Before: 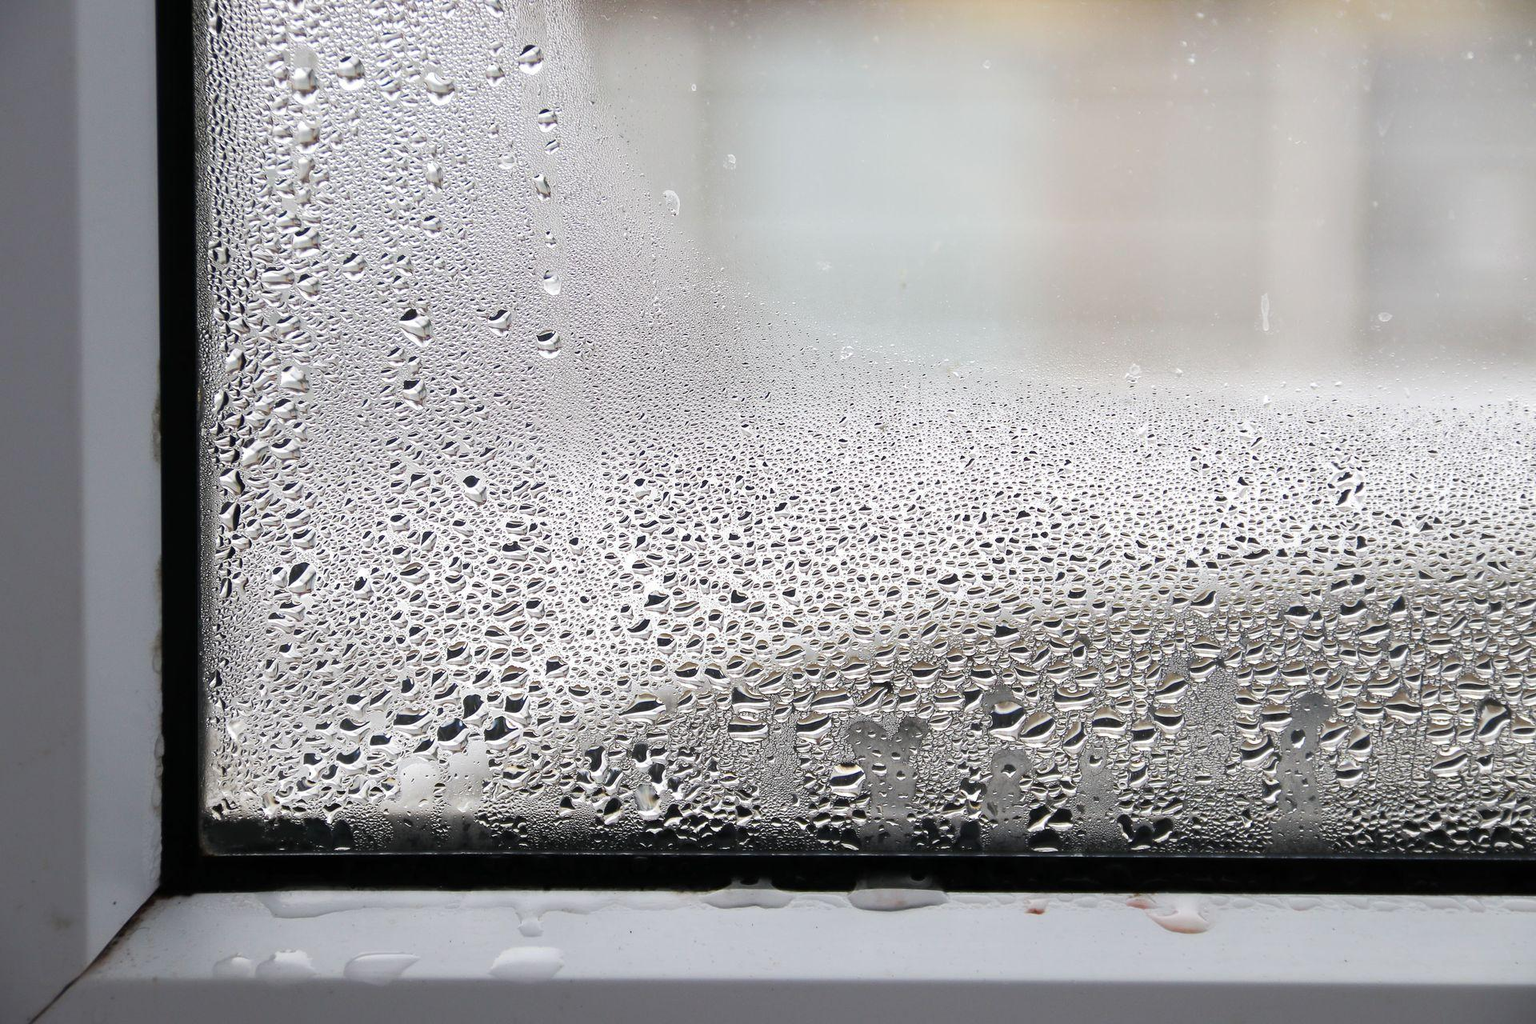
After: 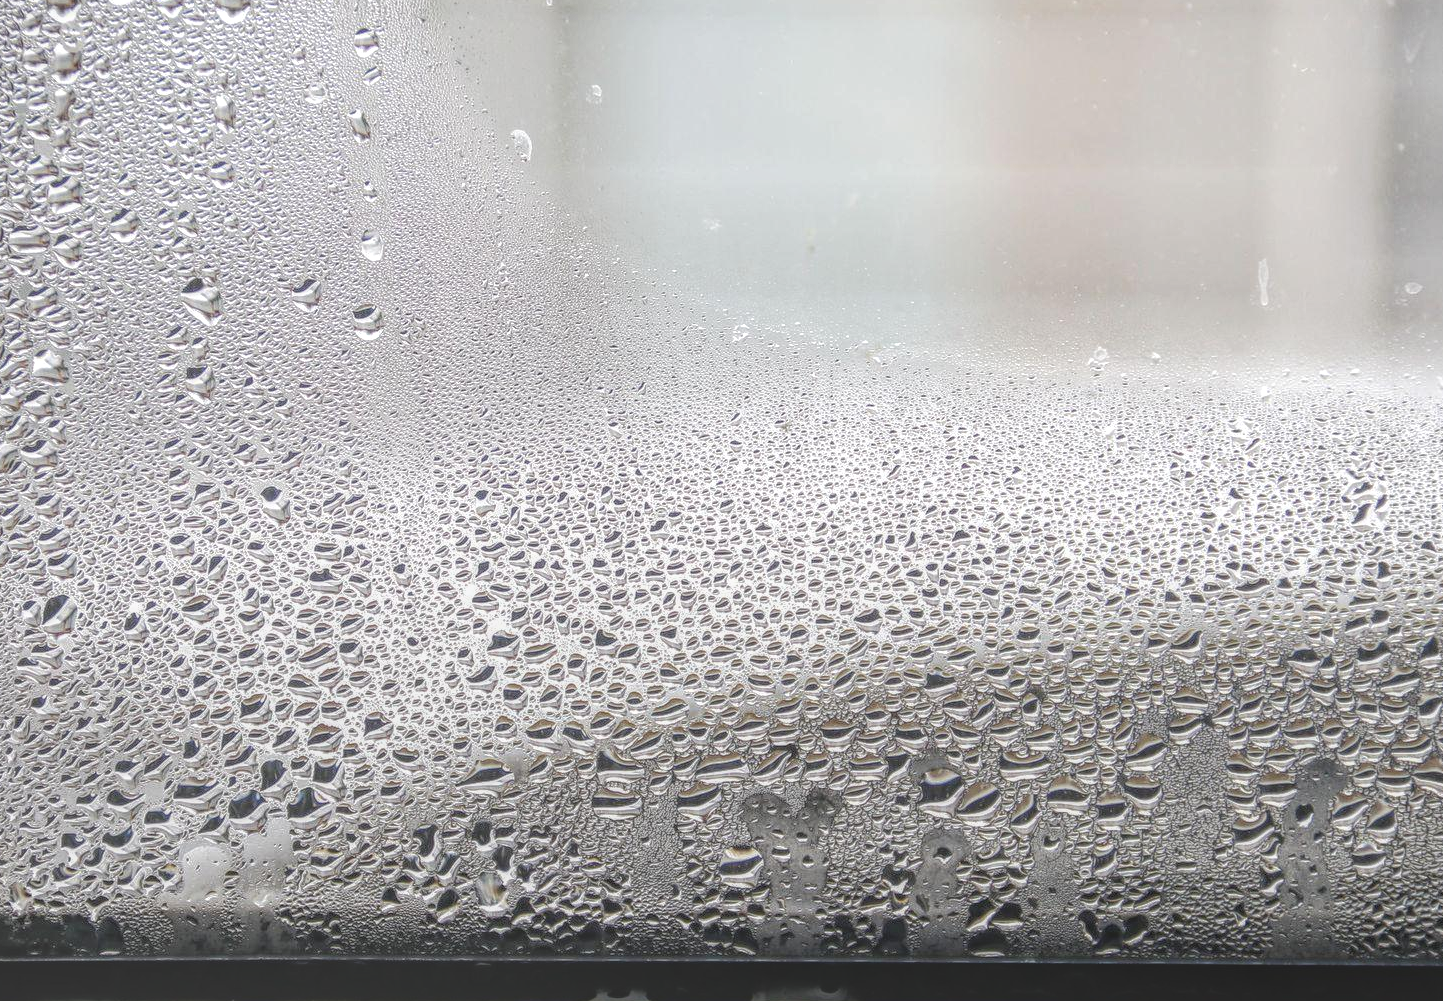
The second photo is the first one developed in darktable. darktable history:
local contrast: highlights 20%, shadows 28%, detail 201%, midtone range 0.2
crop: left 16.588%, top 8.452%, right 8.214%, bottom 12.615%
tone equalizer: edges refinement/feathering 500, mask exposure compensation -1.24 EV, preserve details no
shadows and highlights: shadows -70.39, highlights 36.88, soften with gaussian
